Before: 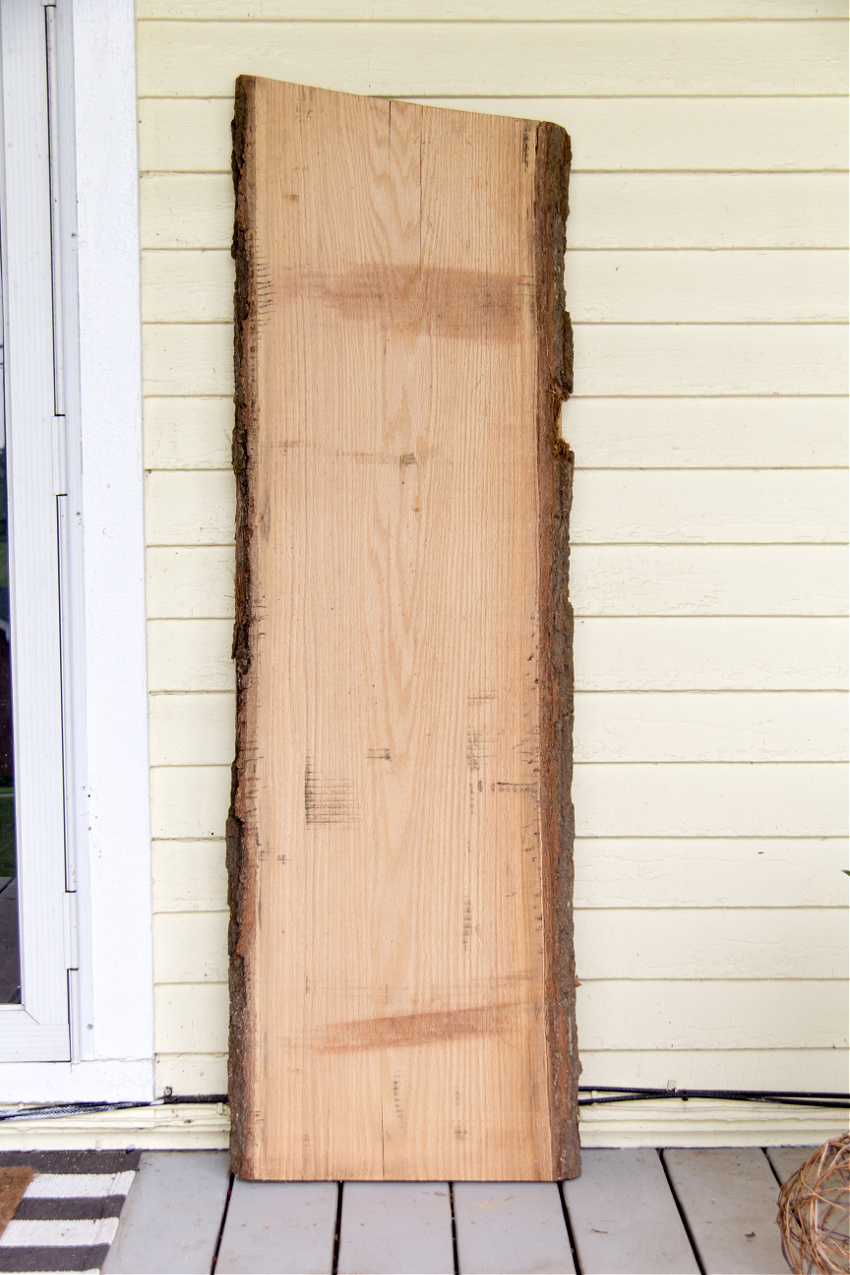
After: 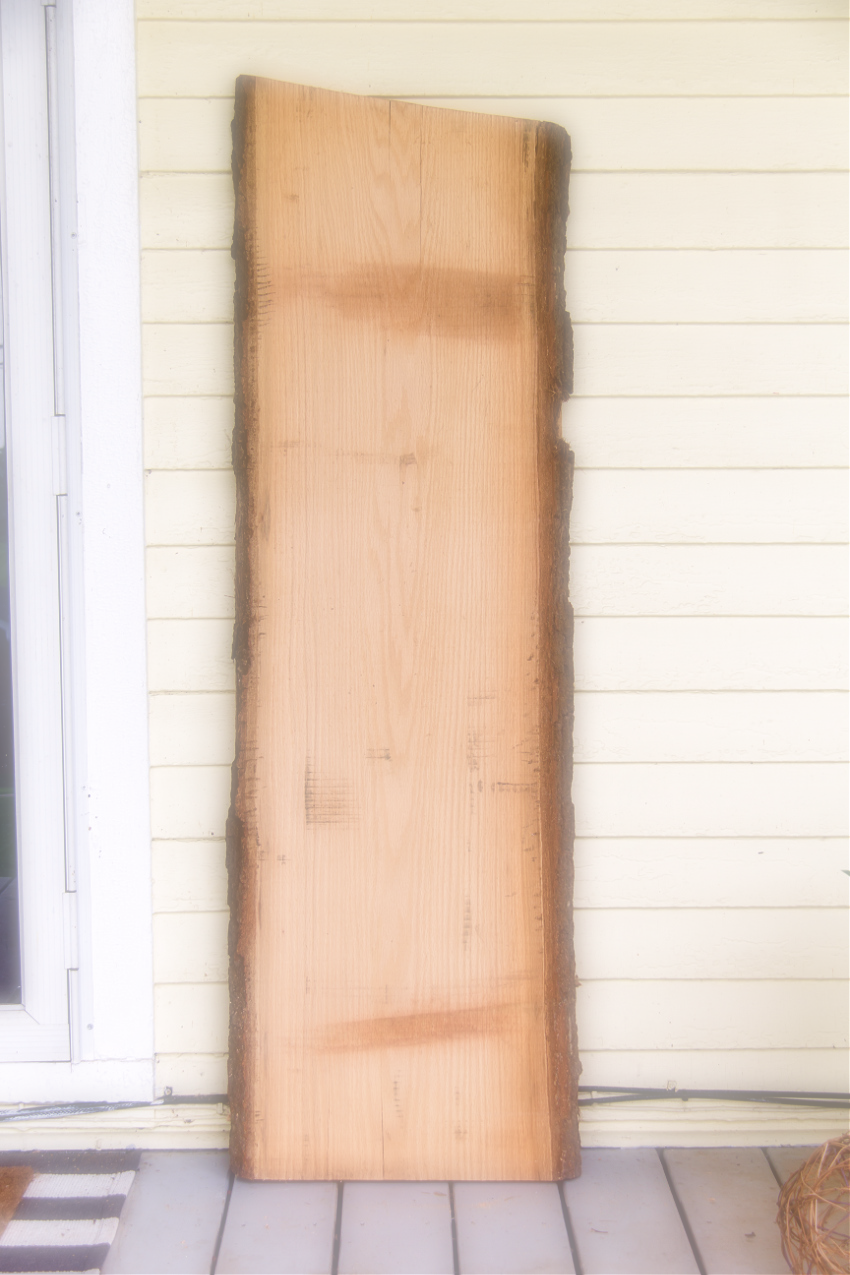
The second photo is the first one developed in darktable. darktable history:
color balance rgb: shadows lift › chroma 2%, shadows lift › hue 250°, power › hue 326.4°, highlights gain › chroma 2%, highlights gain › hue 64.8°, global offset › luminance 0.5%, global offset › hue 58.8°, perceptual saturation grading › highlights -25%, perceptual saturation grading › shadows 30%, global vibrance 15%
velvia: strength 45%
white balance: red 0.974, blue 1.044
soften: on, module defaults
